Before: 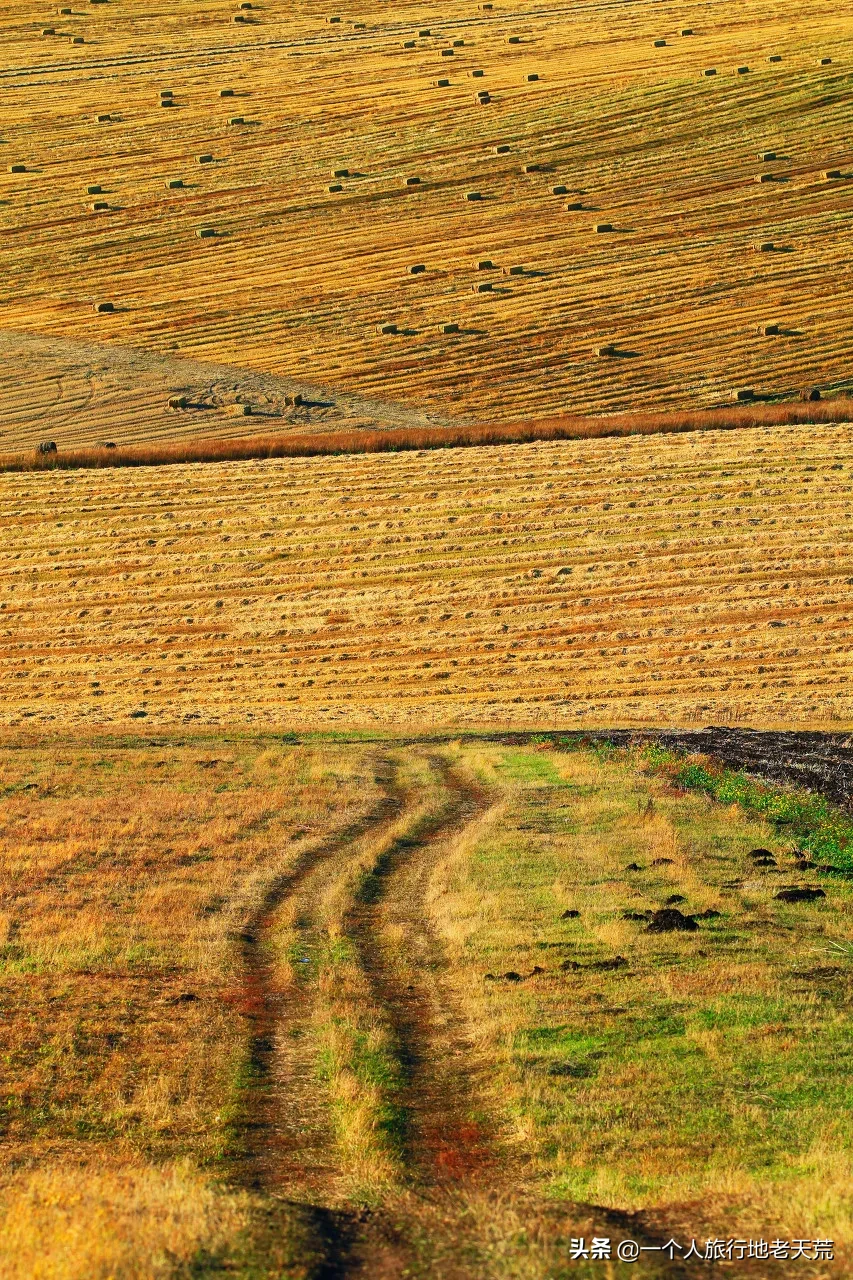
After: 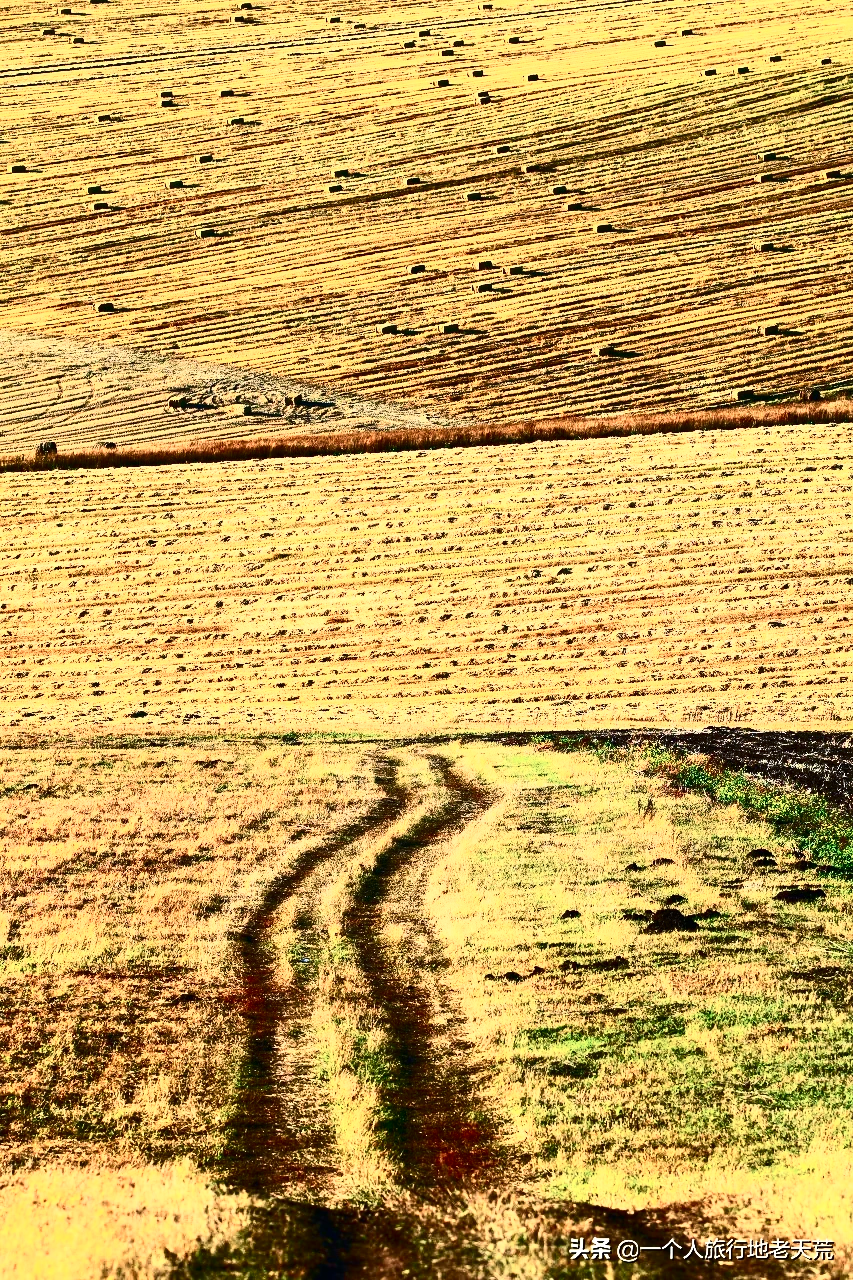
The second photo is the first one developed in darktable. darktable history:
contrast brightness saturation: contrast 0.946, brightness 0.205
